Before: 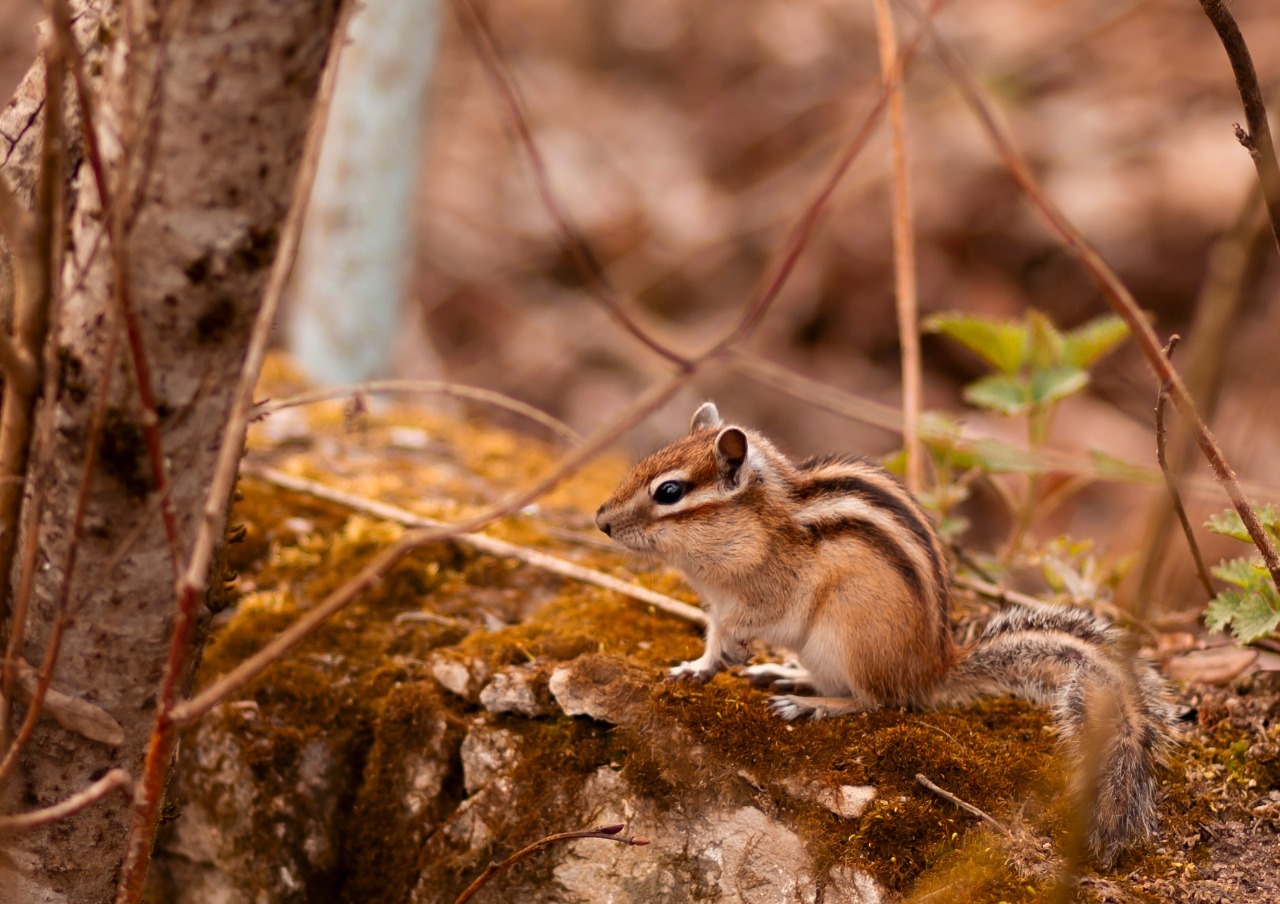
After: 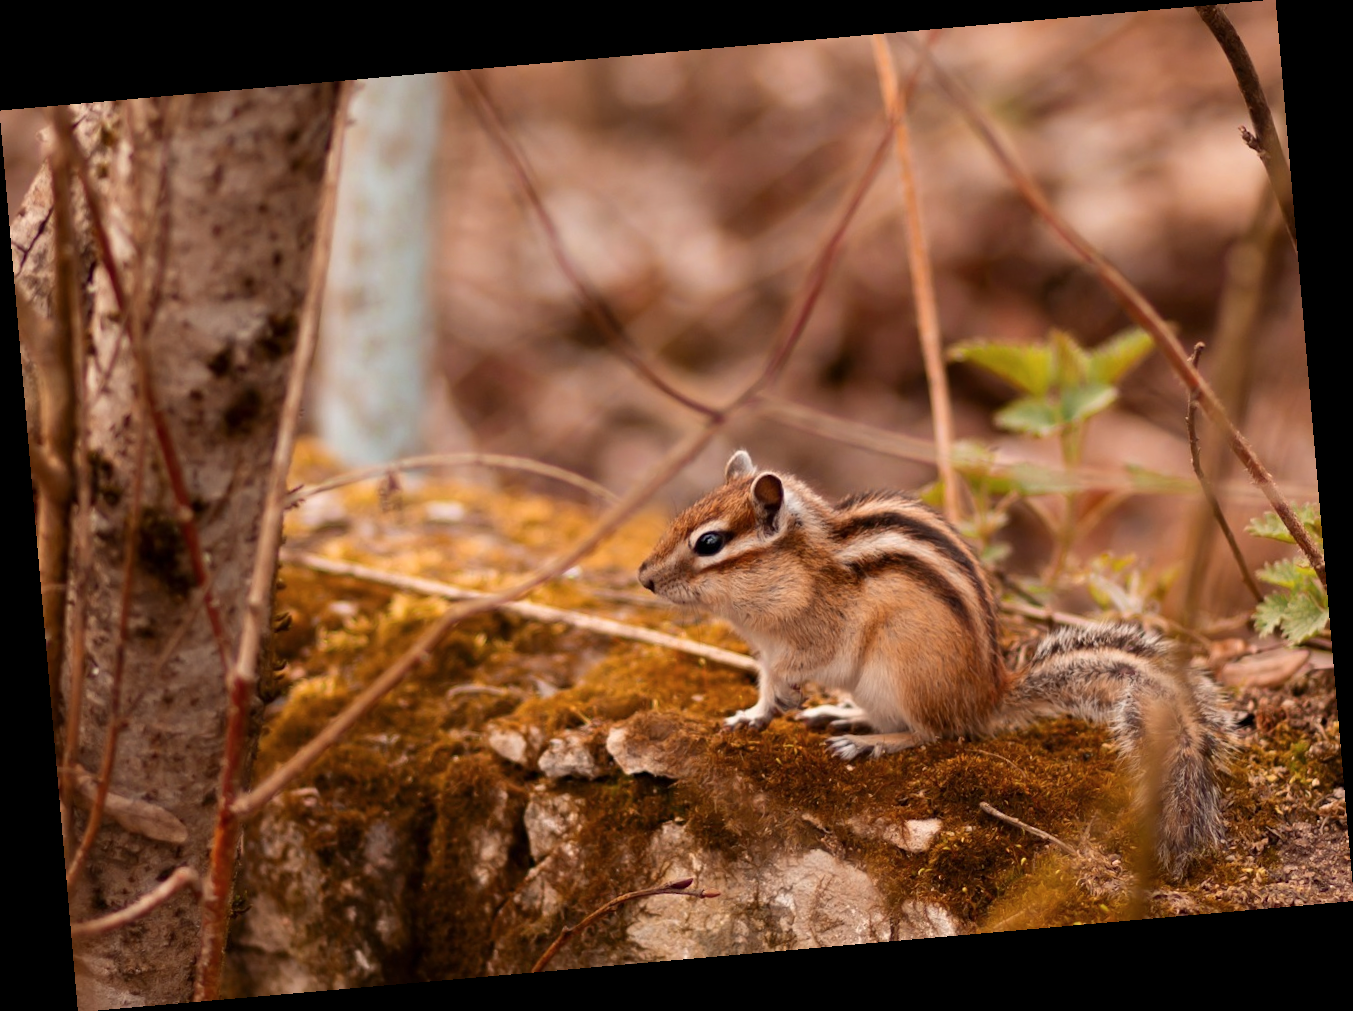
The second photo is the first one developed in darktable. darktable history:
color balance rgb: perceptual saturation grading › global saturation -1%
rotate and perspective: rotation -4.98°, automatic cropping off
